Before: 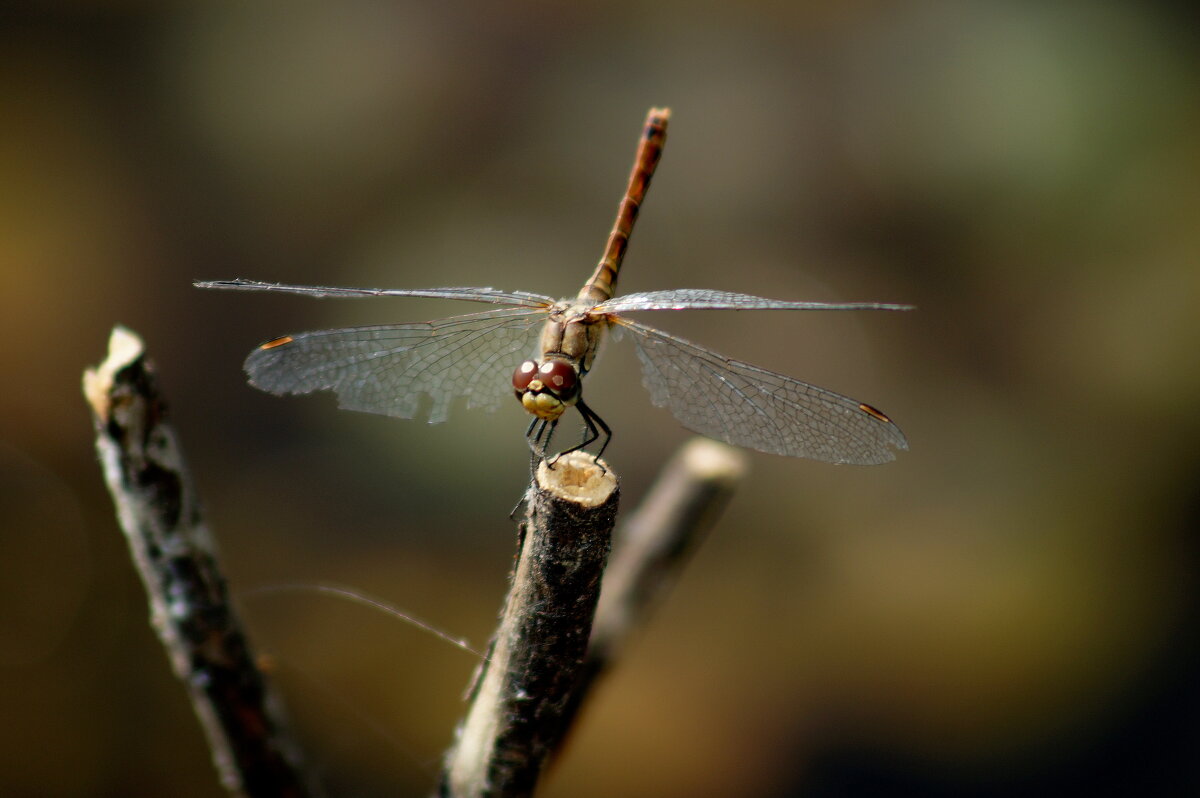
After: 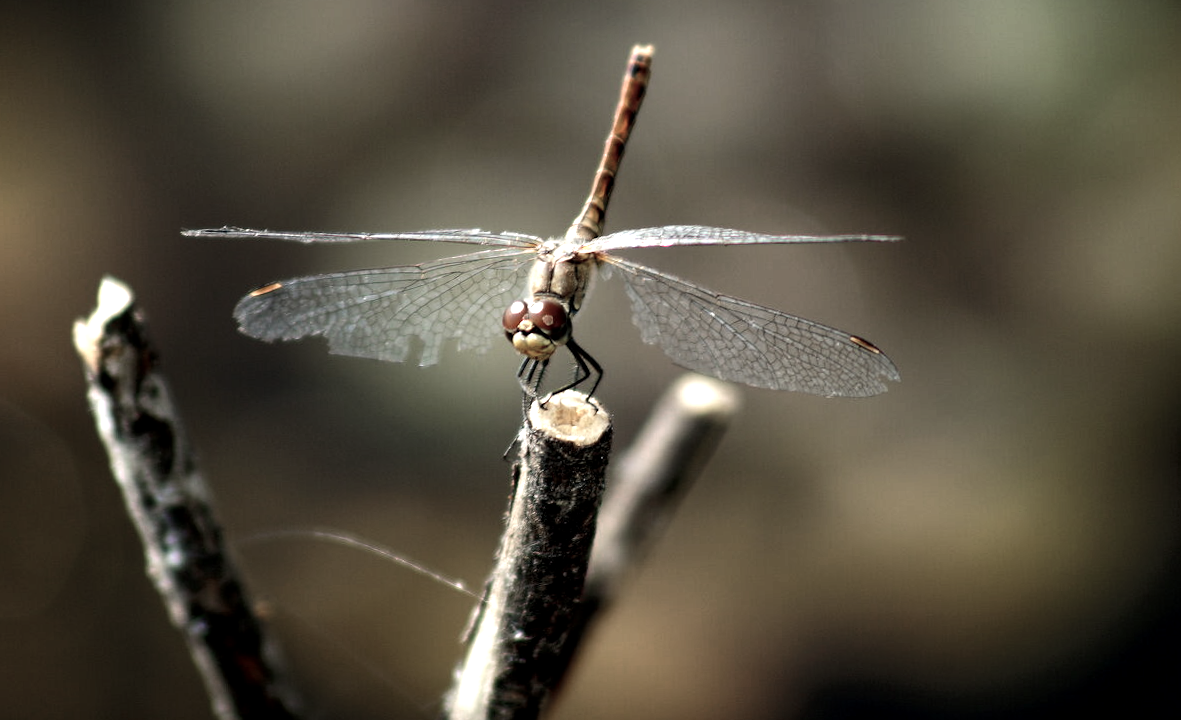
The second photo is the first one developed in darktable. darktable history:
crop and rotate: top 6.25%
exposure: exposure 0.496 EV, compensate highlight preservation false
local contrast: highlights 100%, shadows 100%, detail 120%, midtone range 0.2
tone equalizer: -8 EV -0.417 EV, -7 EV -0.389 EV, -6 EV -0.333 EV, -5 EV -0.222 EV, -3 EV 0.222 EV, -2 EV 0.333 EV, -1 EV 0.389 EV, +0 EV 0.417 EV, edges refinement/feathering 500, mask exposure compensation -1.57 EV, preserve details no
color zones: curves: ch0 [(0, 0.559) (0.153, 0.551) (0.229, 0.5) (0.429, 0.5) (0.571, 0.5) (0.714, 0.5) (0.857, 0.5) (1, 0.559)]; ch1 [(0, 0.417) (0.112, 0.336) (0.213, 0.26) (0.429, 0.34) (0.571, 0.35) (0.683, 0.331) (0.857, 0.344) (1, 0.417)]
rotate and perspective: rotation -1.42°, crop left 0.016, crop right 0.984, crop top 0.035, crop bottom 0.965
